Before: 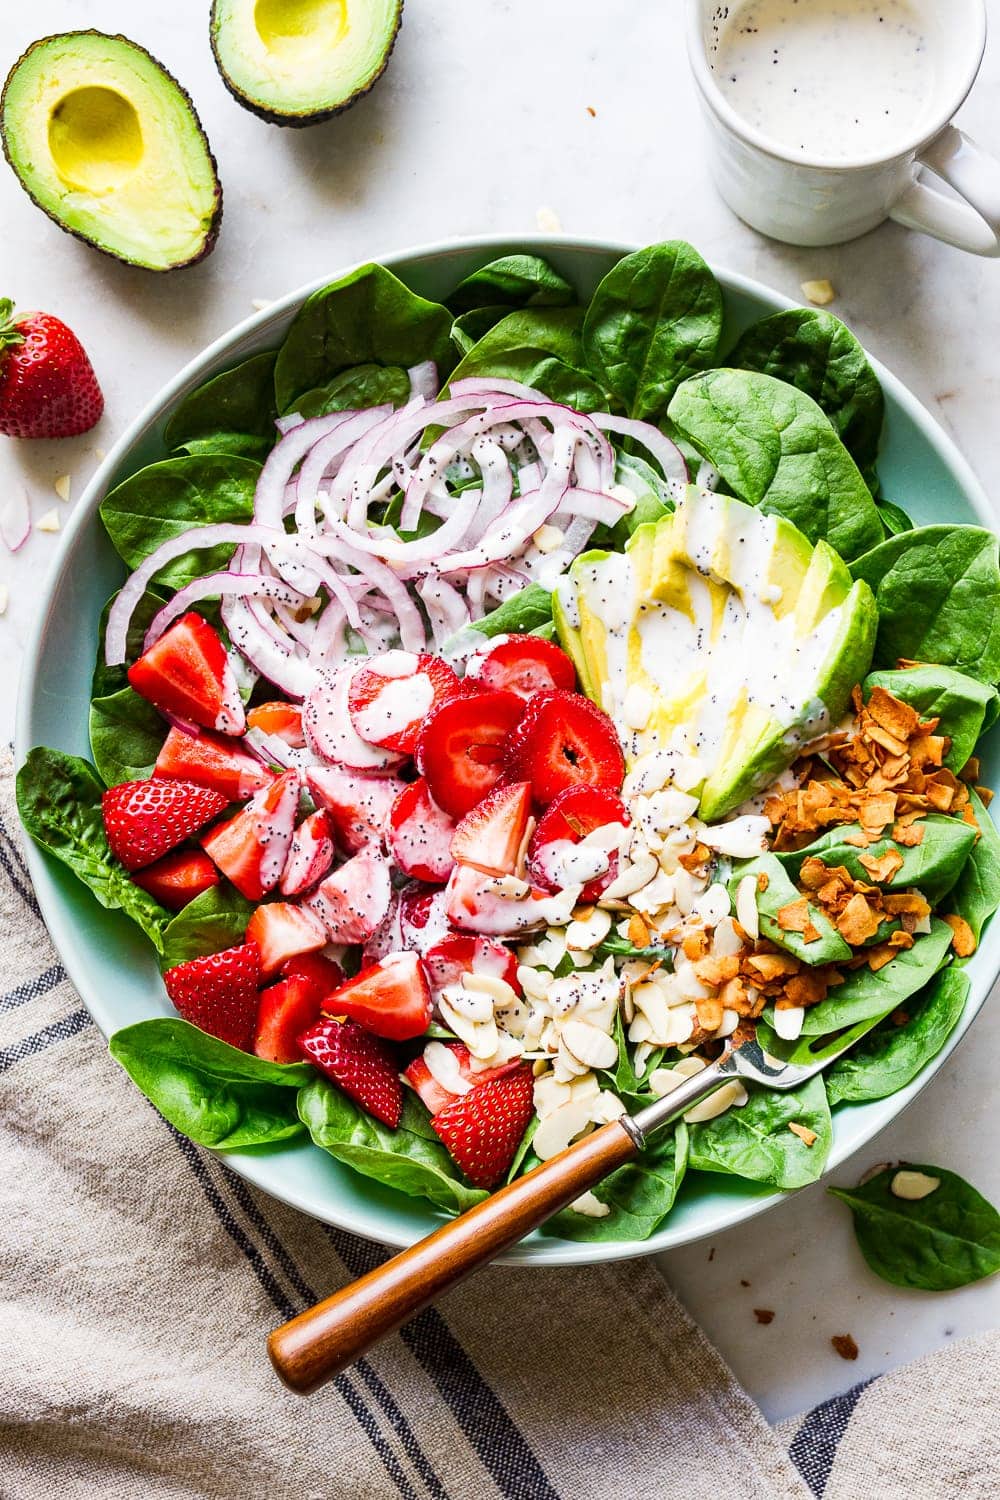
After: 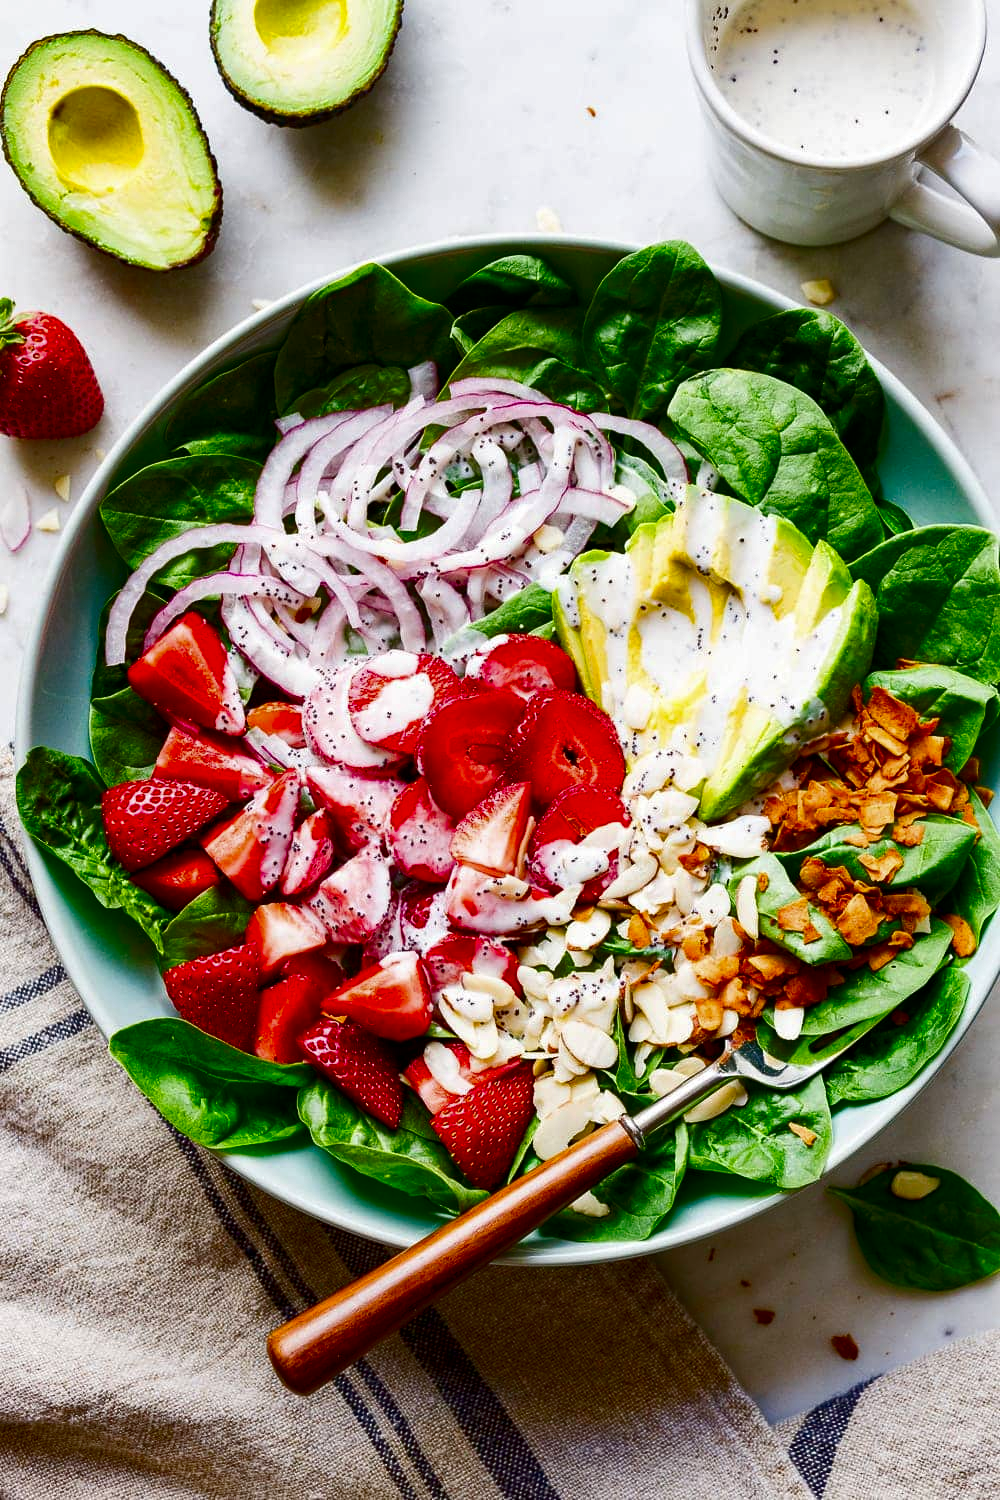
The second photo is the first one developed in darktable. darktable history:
contrast brightness saturation: brightness -0.25, saturation 0.2
color balance rgb: perceptual saturation grading › global saturation 20%, perceptual saturation grading › highlights -25%, perceptual saturation grading › shadows 25%
